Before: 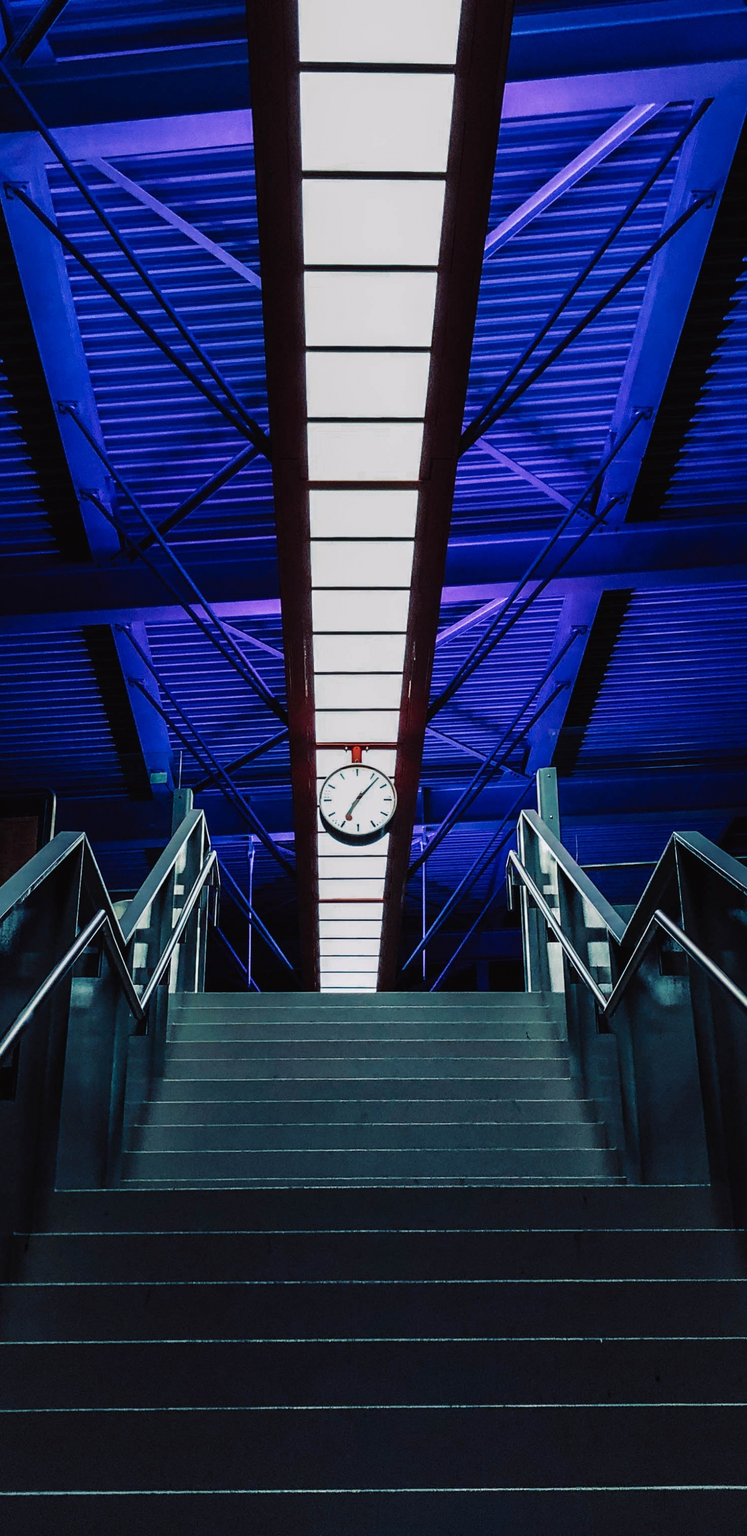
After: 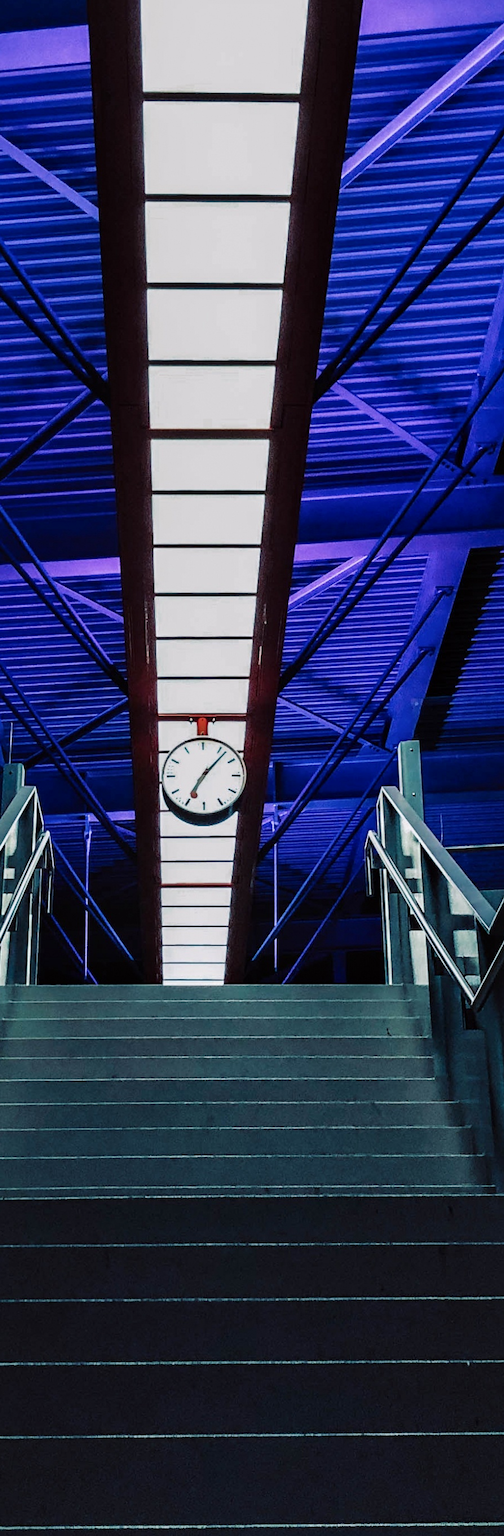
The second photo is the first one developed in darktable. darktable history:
crop and rotate: left 22.867%, top 5.62%, right 14.971%, bottom 2.344%
local contrast: mode bilateral grid, contrast 19, coarseness 49, detail 120%, midtone range 0.2
